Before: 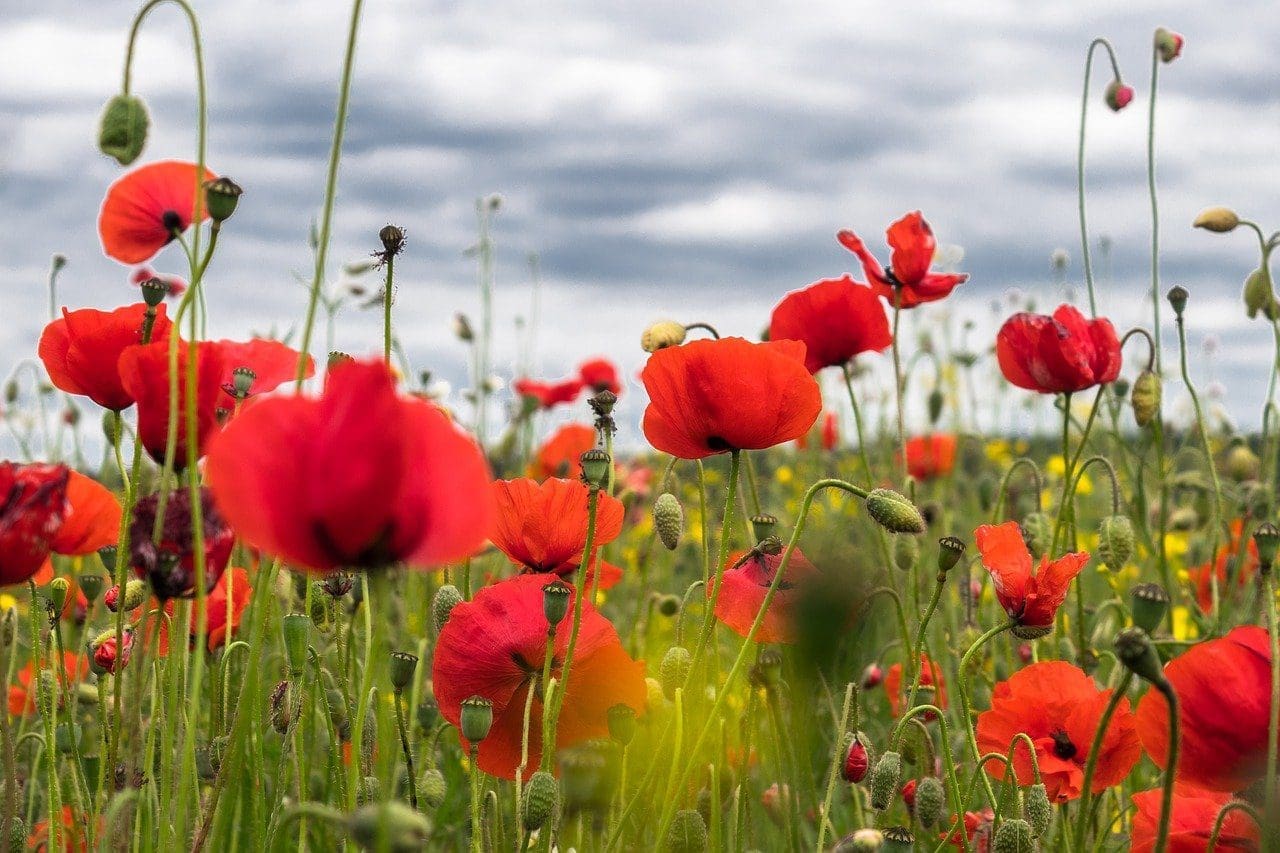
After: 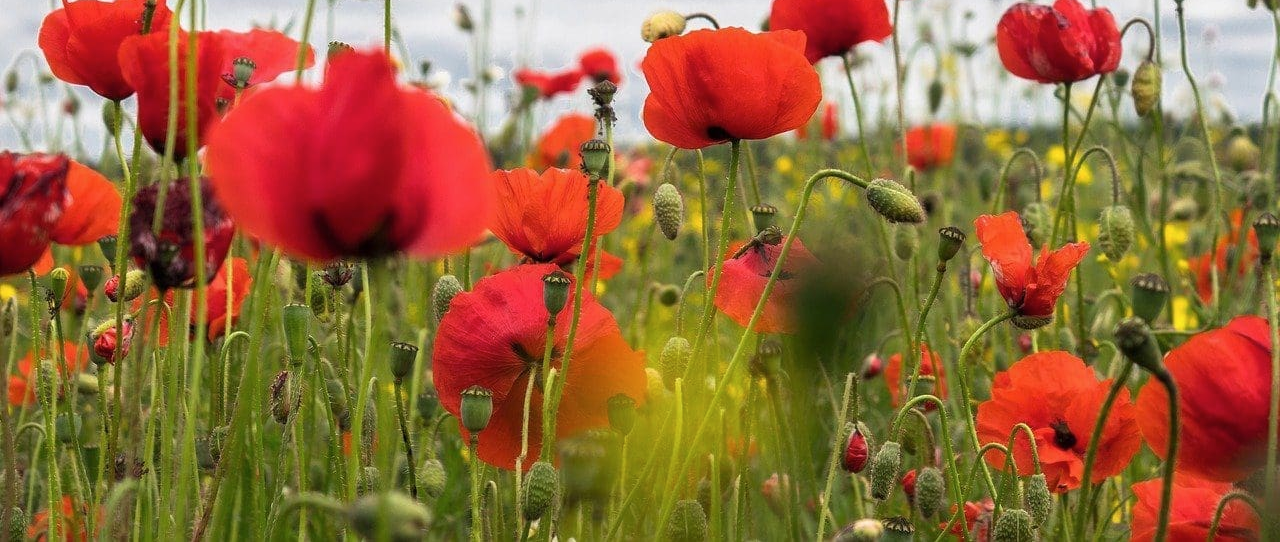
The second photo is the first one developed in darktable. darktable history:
contrast brightness saturation: saturation -0.04
crop and rotate: top 36.435%
